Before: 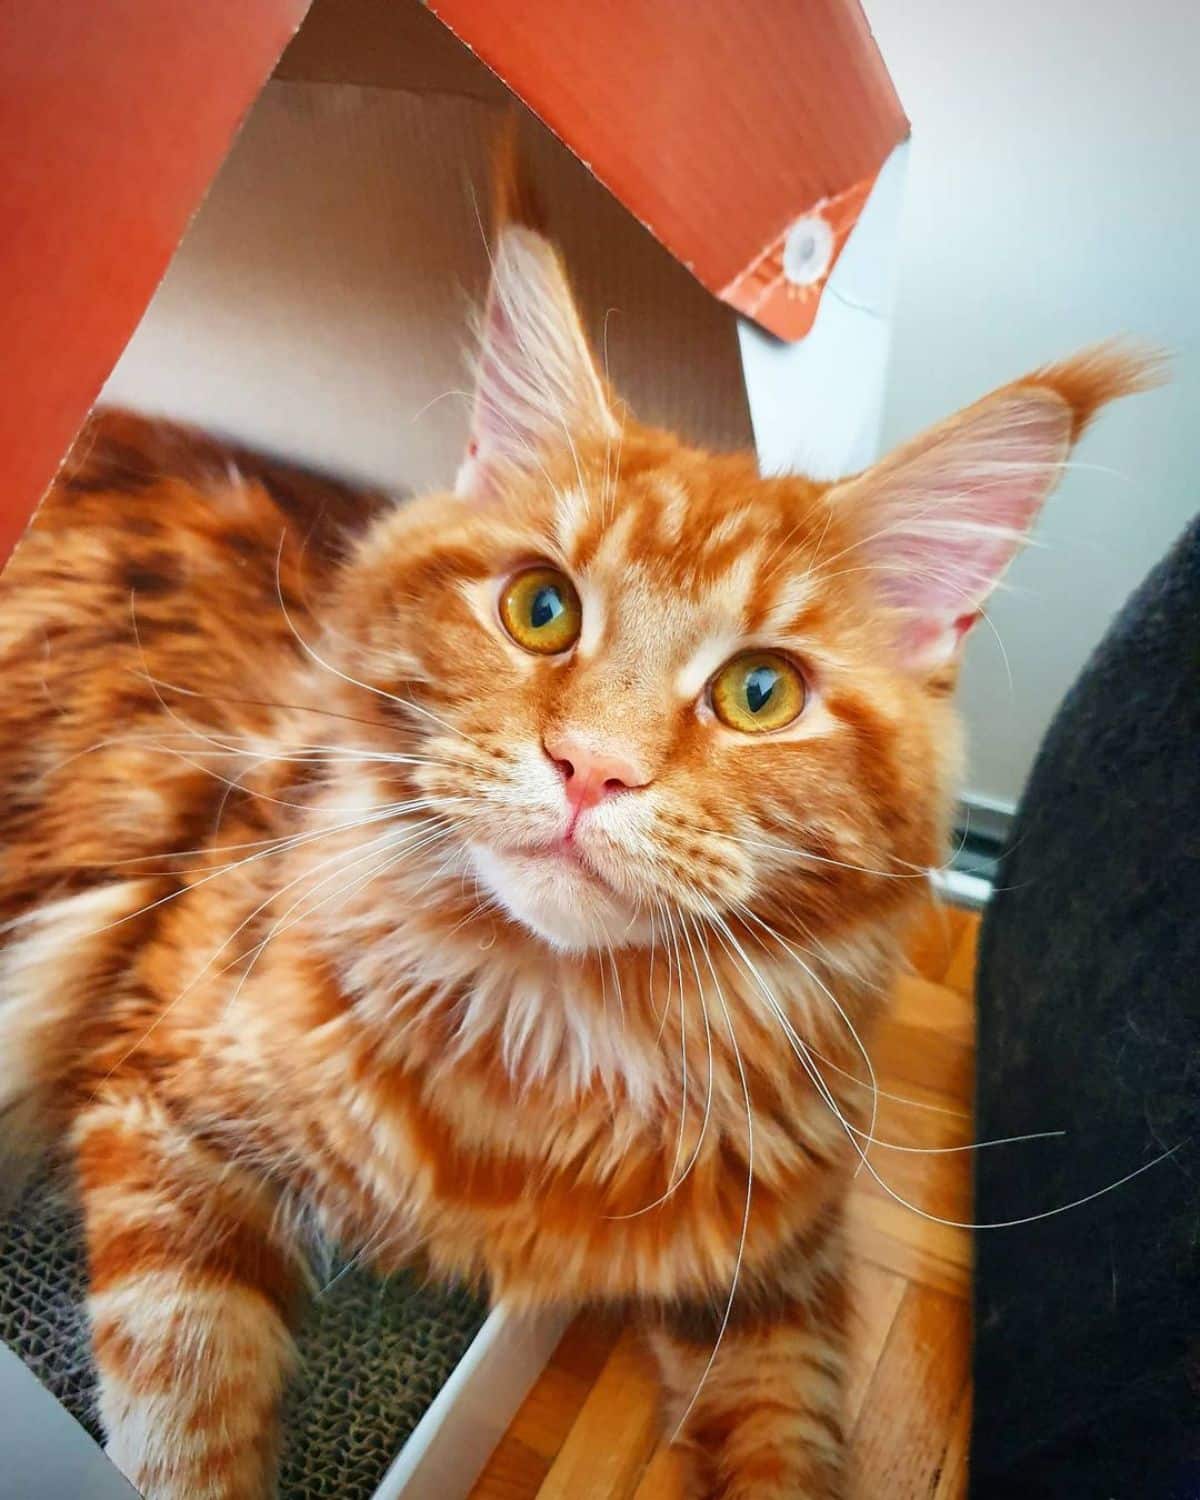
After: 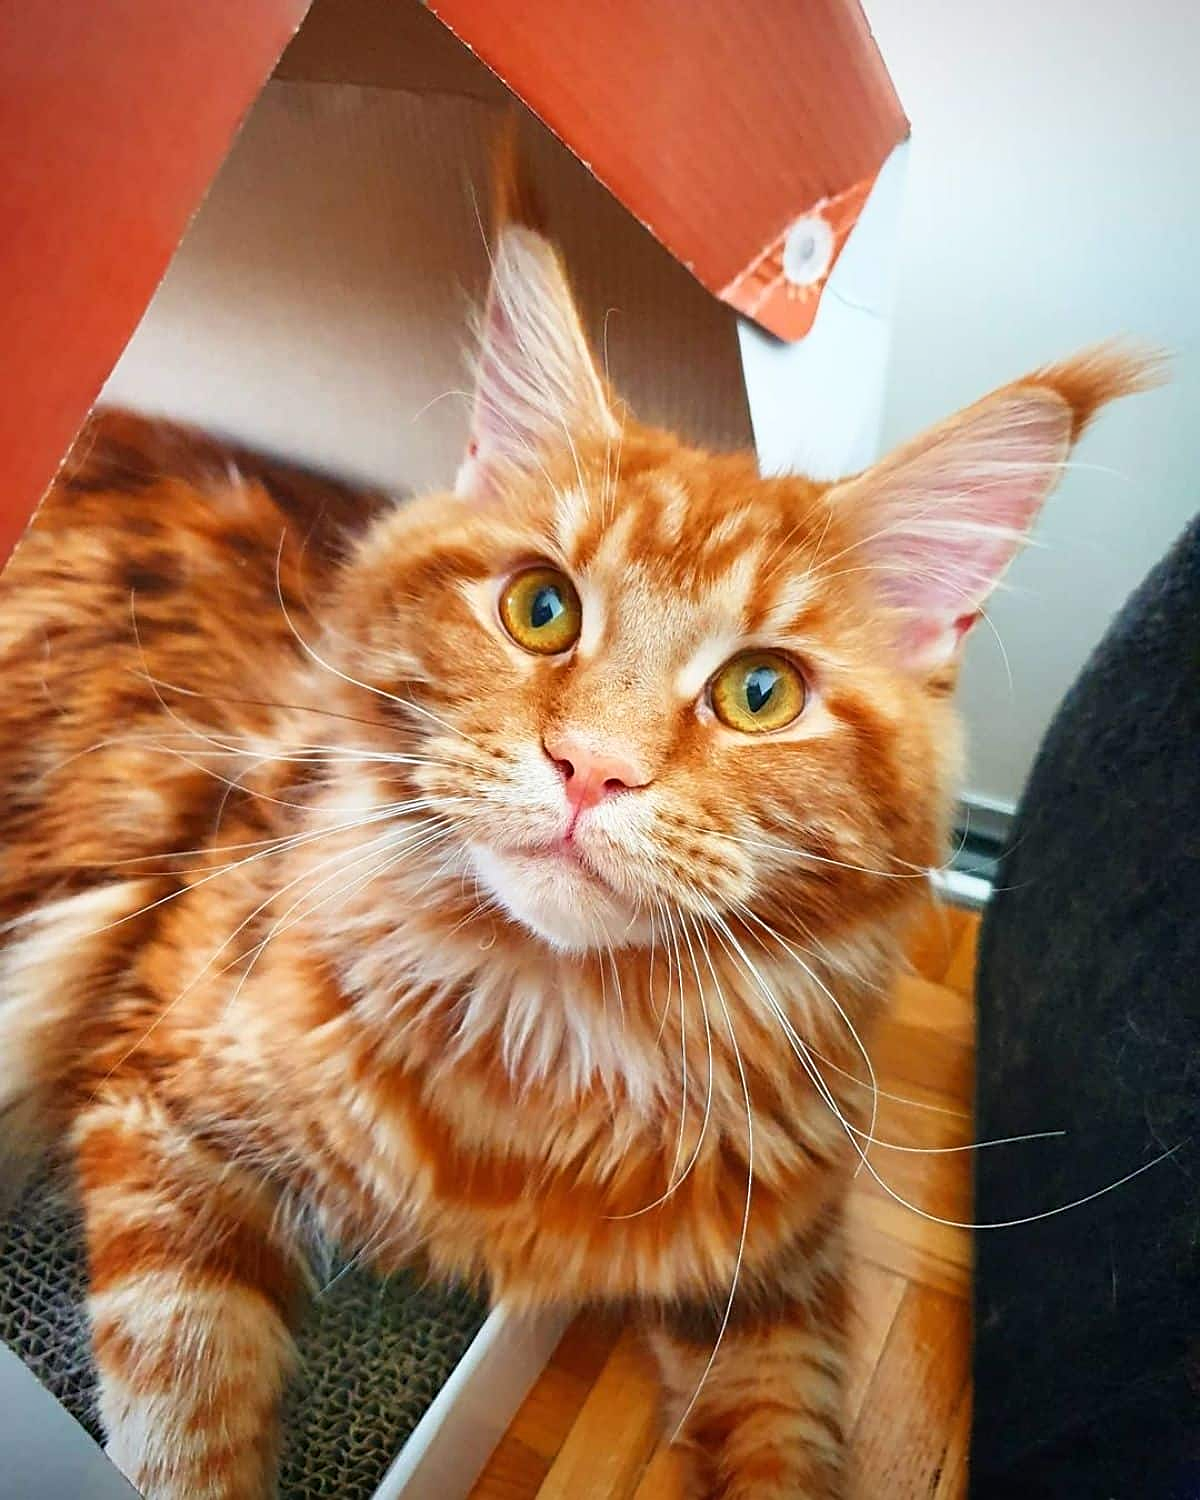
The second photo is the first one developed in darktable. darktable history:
sharpen: on, module defaults
shadows and highlights: shadows -0.591, highlights 40.99
